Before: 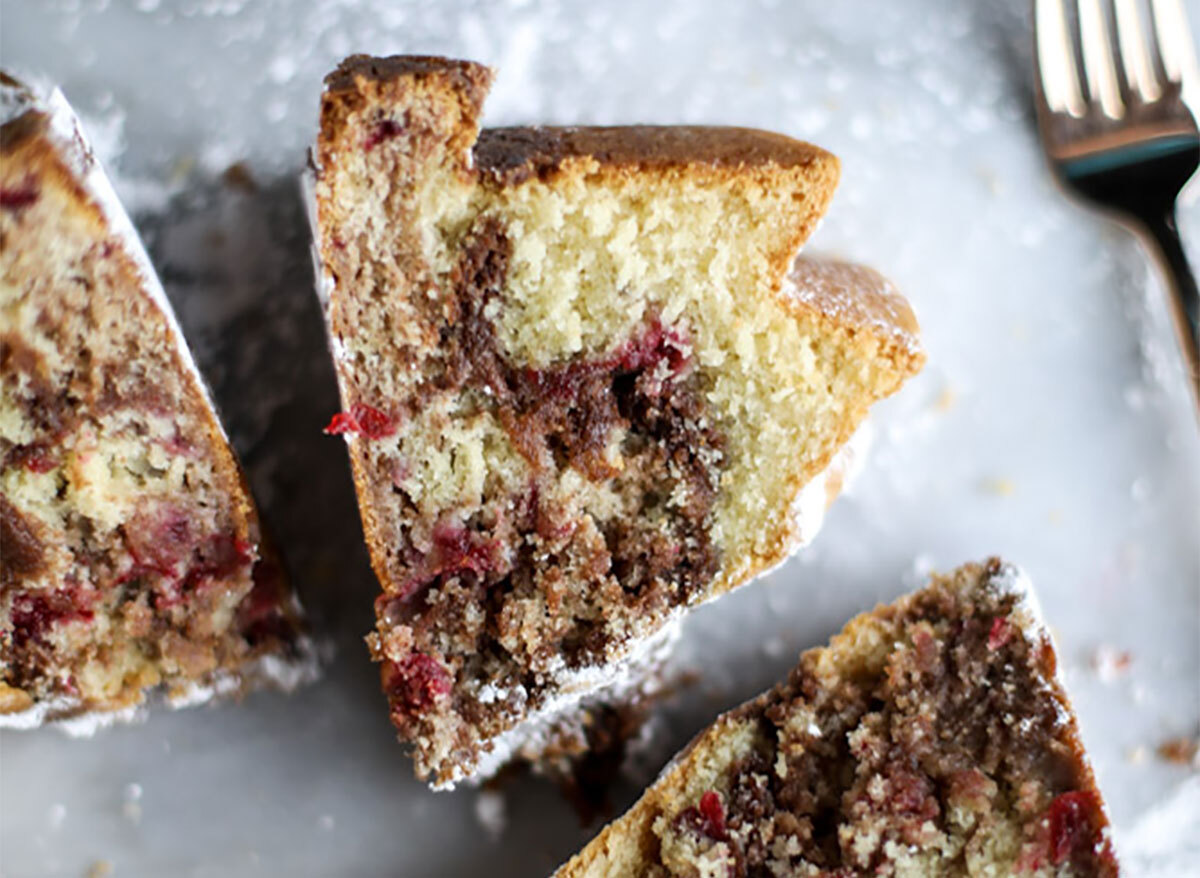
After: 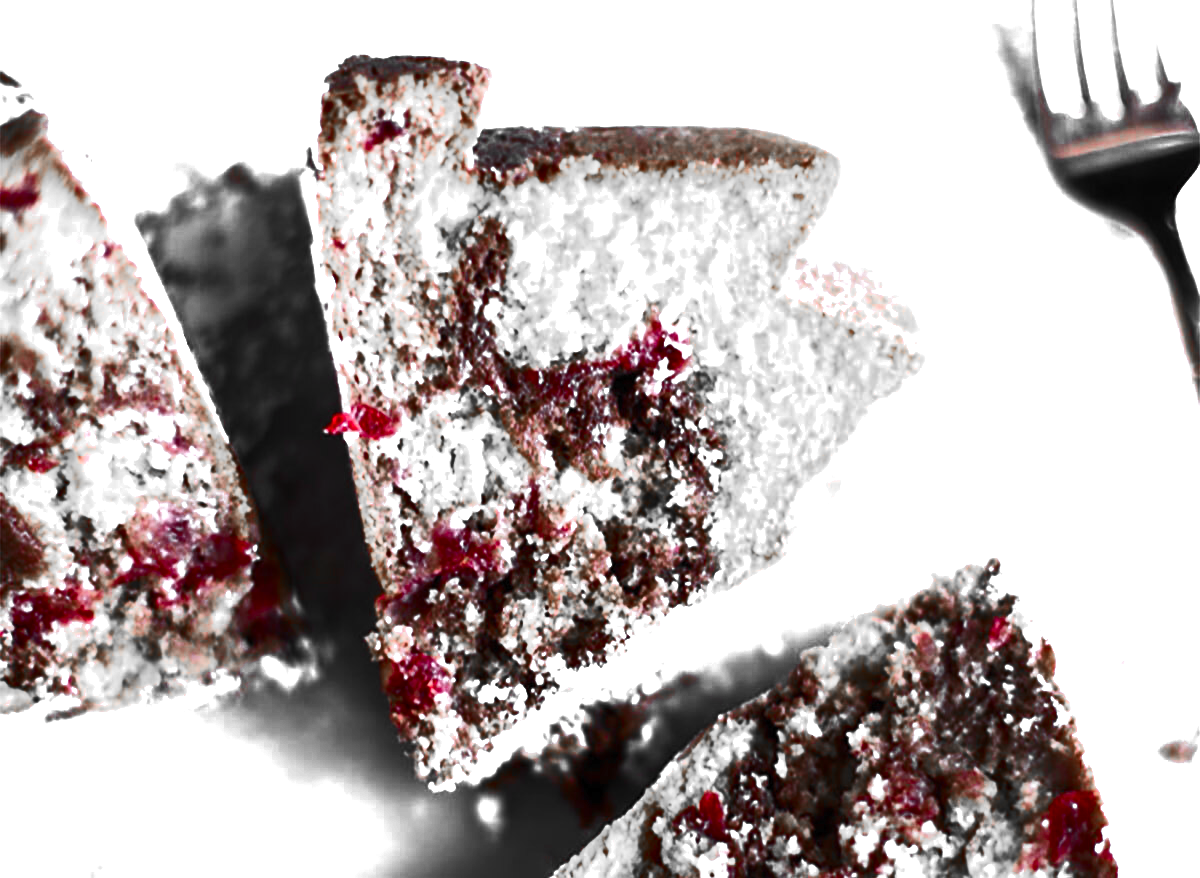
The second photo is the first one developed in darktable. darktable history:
color zones: curves: ch0 [(0, 0.352) (0.143, 0.407) (0.286, 0.386) (0.429, 0.431) (0.571, 0.829) (0.714, 0.853) (0.857, 0.833) (1, 0.352)]; ch1 [(0, 0.604) (0.072, 0.726) (0.096, 0.608) (0.205, 0.007) (0.571, -0.006) (0.839, -0.013) (0.857, -0.012) (1, 0.604)]
local contrast: mode bilateral grid, contrast 9, coarseness 25, detail 110%, midtone range 0.2
contrast brightness saturation: contrast 0.621, brightness 0.351, saturation 0.149
color calibration: illuminant custom, x 0.389, y 0.387, temperature 3828.73 K
